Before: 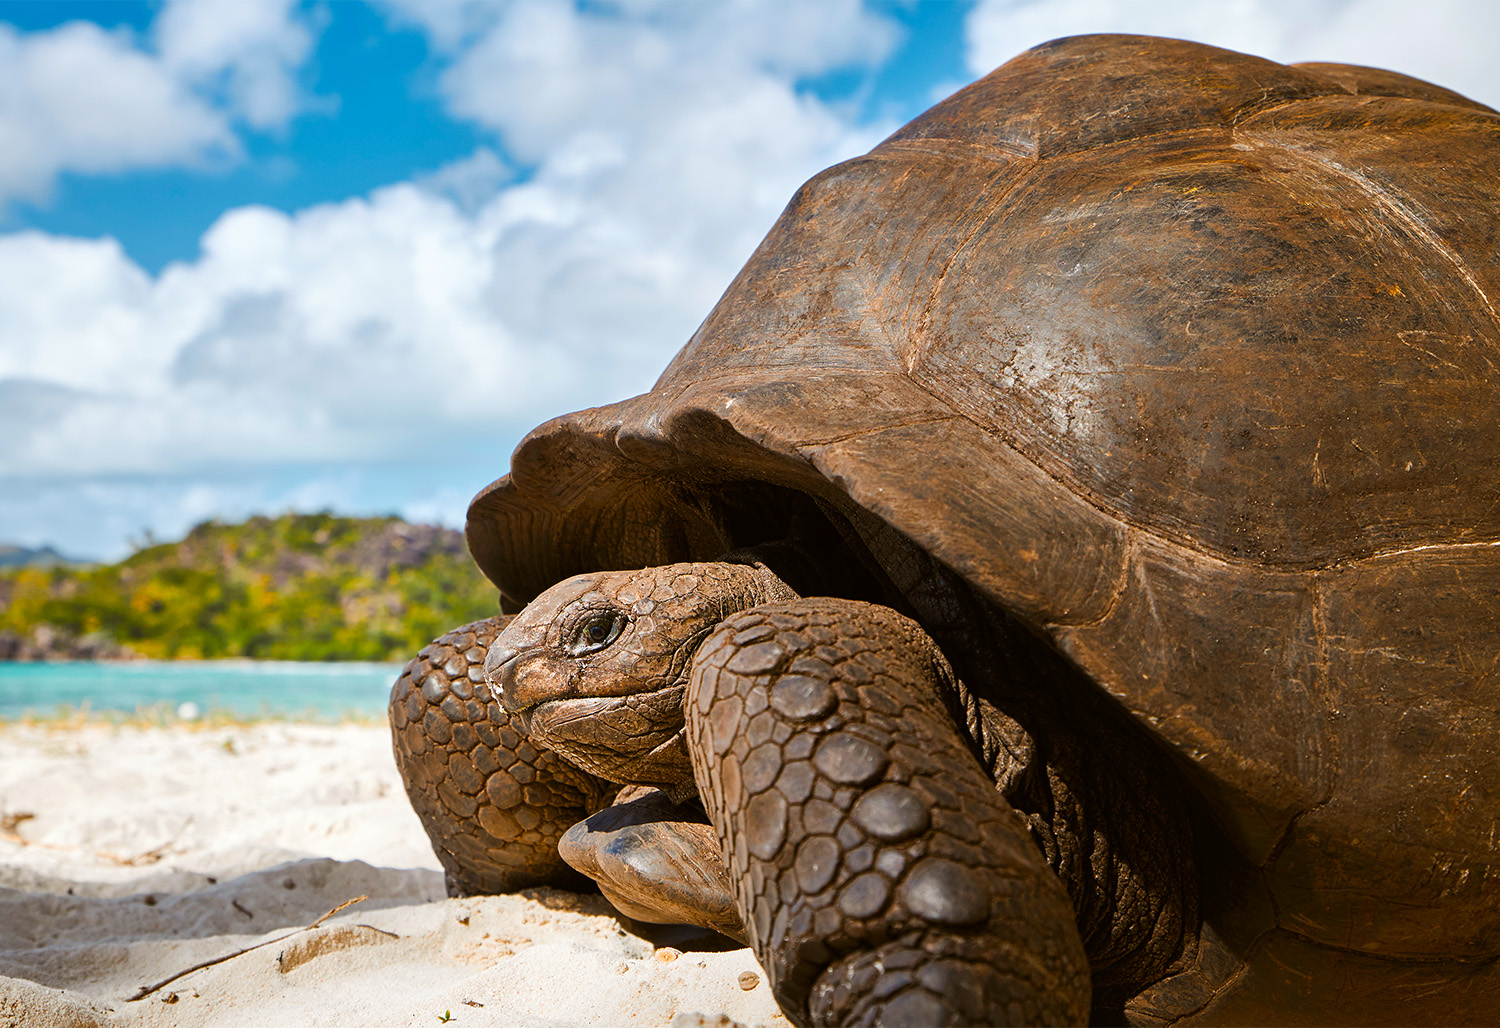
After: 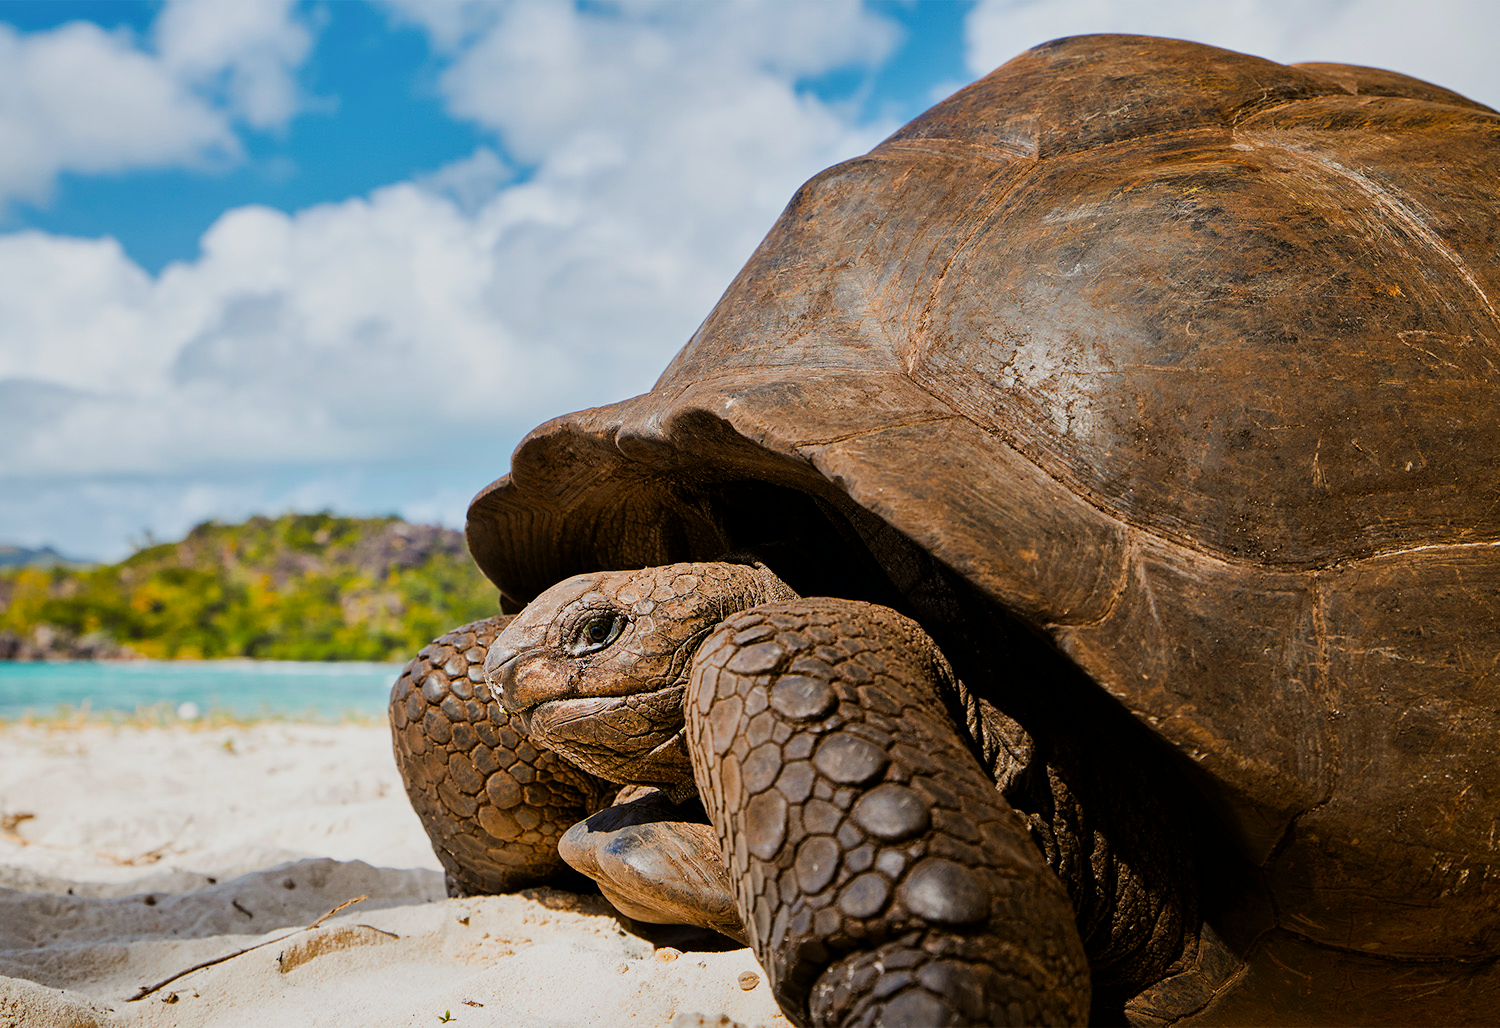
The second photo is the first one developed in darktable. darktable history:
contrast equalizer: octaves 7, y [[0.6 ×6], [0.55 ×6], [0 ×6], [0 ×6], [0 ×6]], mix 0.15
filmic rgb: white relative exposure 3.9 EV, hardness 4.26
